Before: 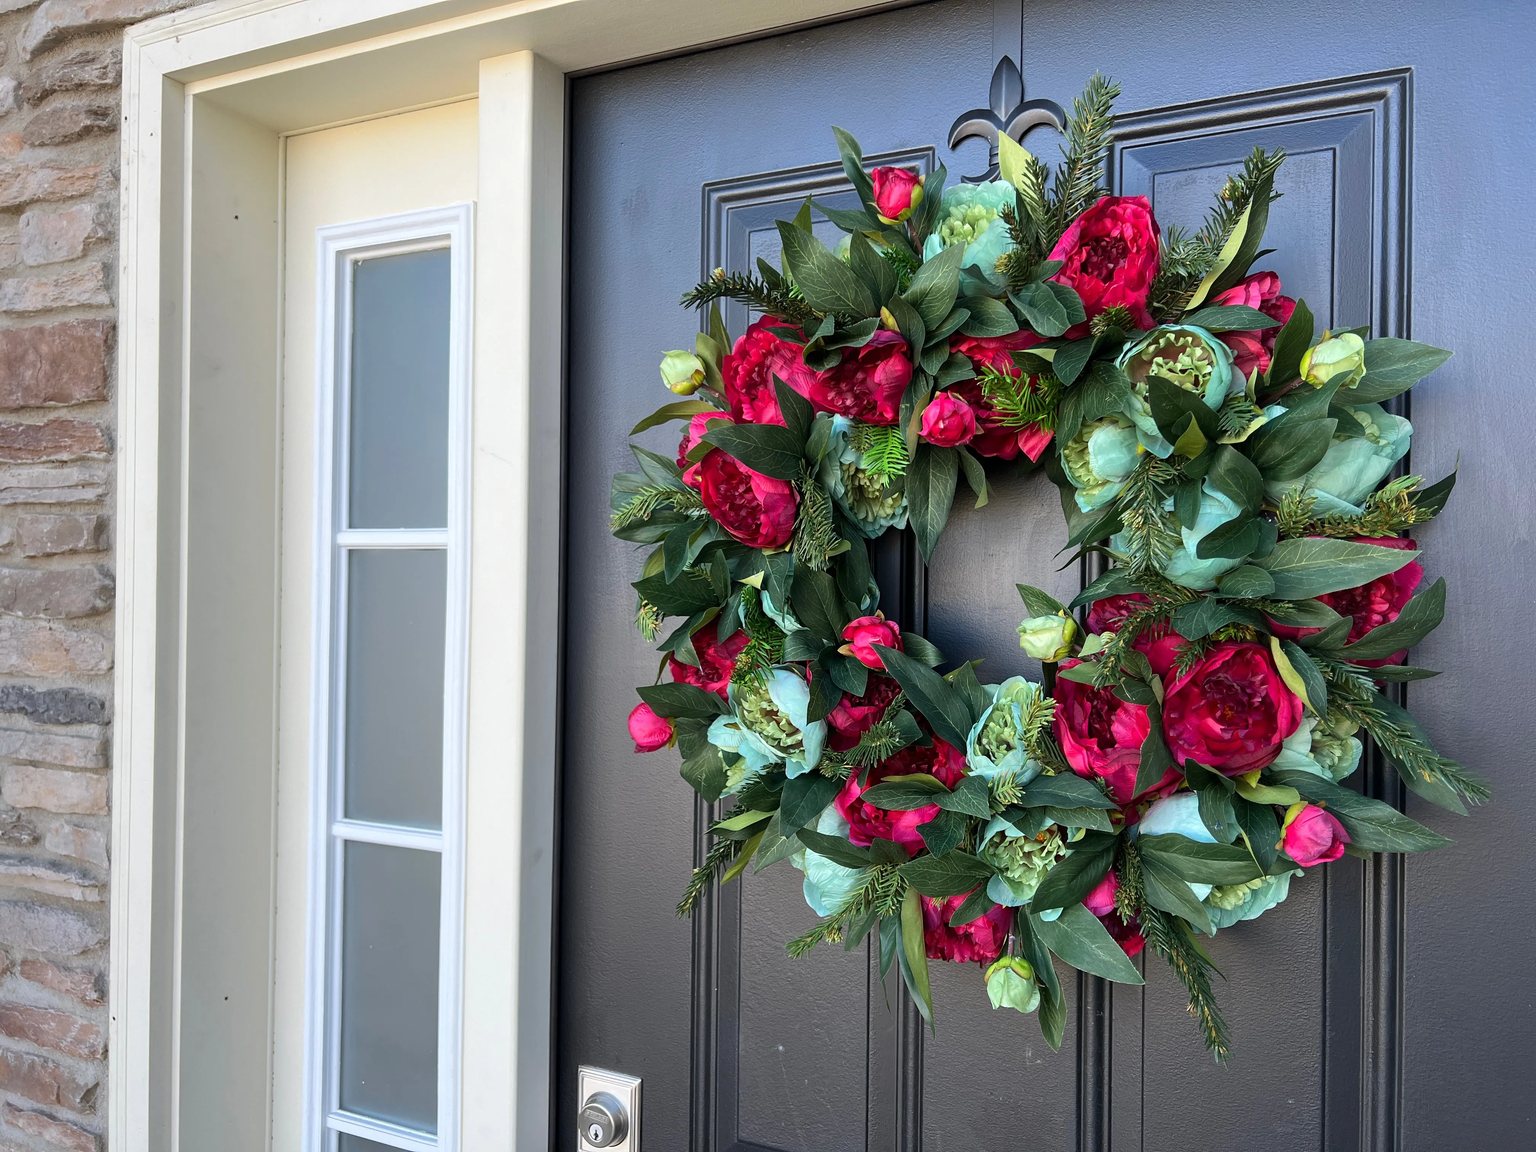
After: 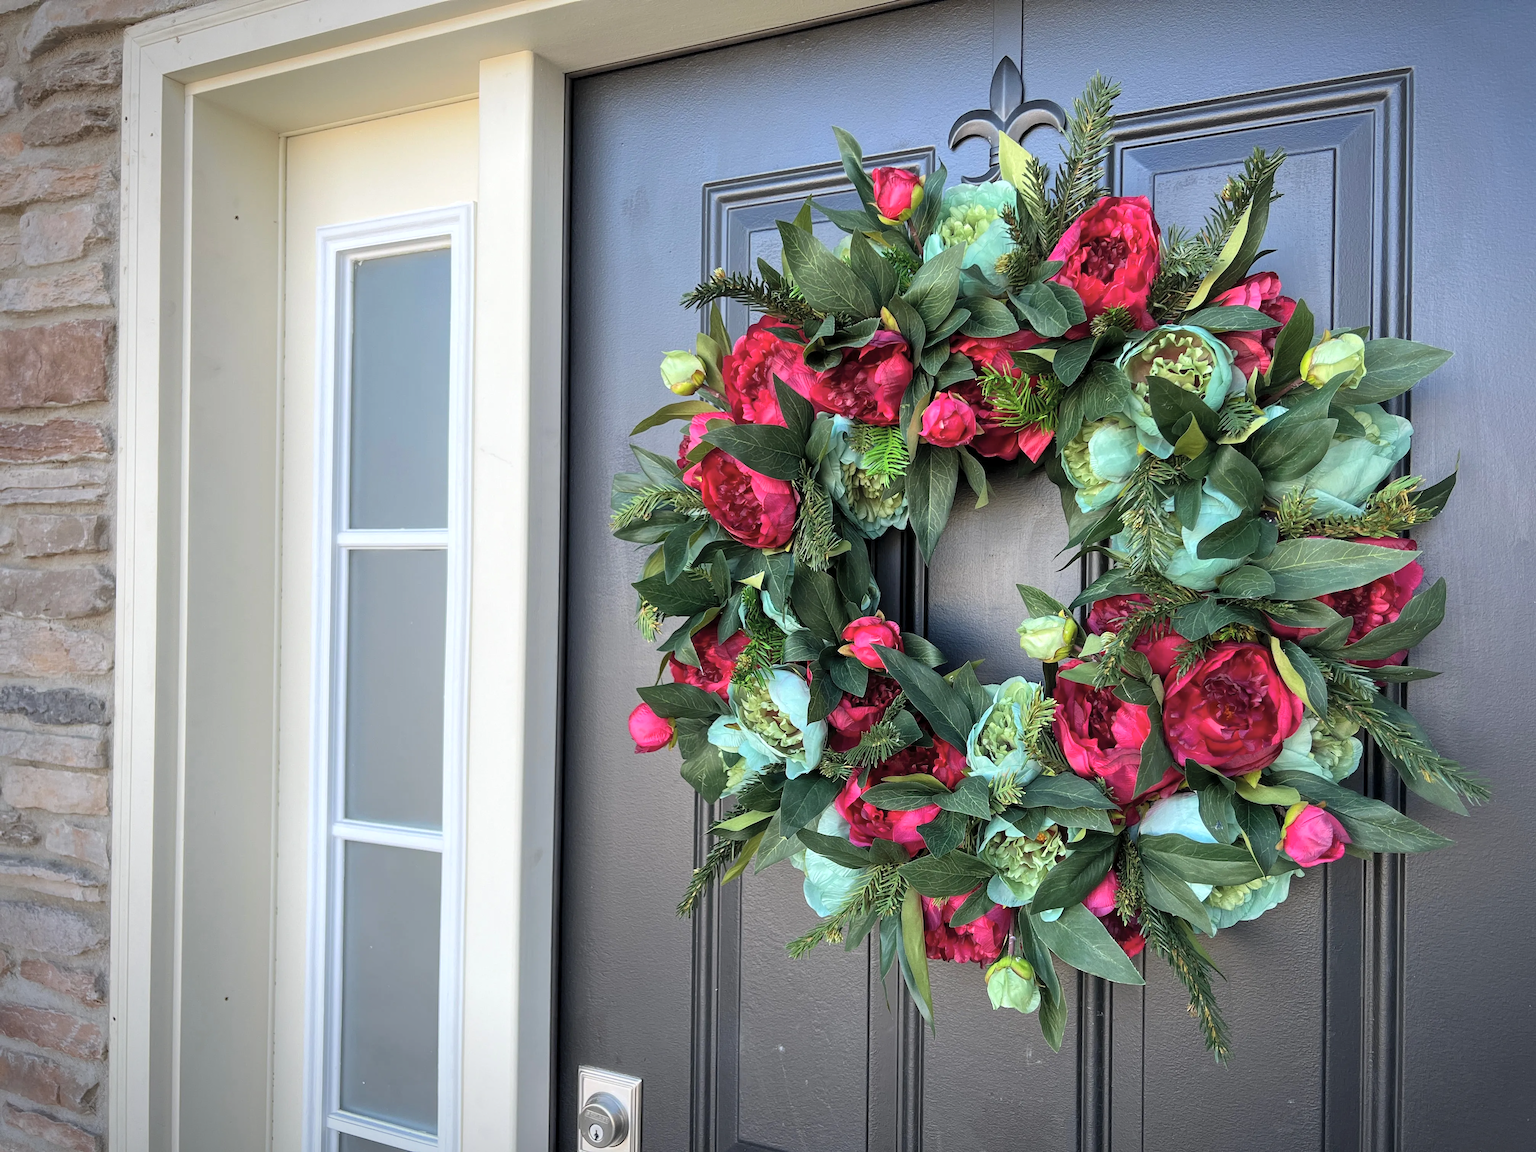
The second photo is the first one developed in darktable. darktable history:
vignetting: saturation 0.002, automatic ratio true
local contrast: highlights 104%, shadows 98%, detail 119%, midtone range 0.2
contrast brightness saturation: brightness 0.145
